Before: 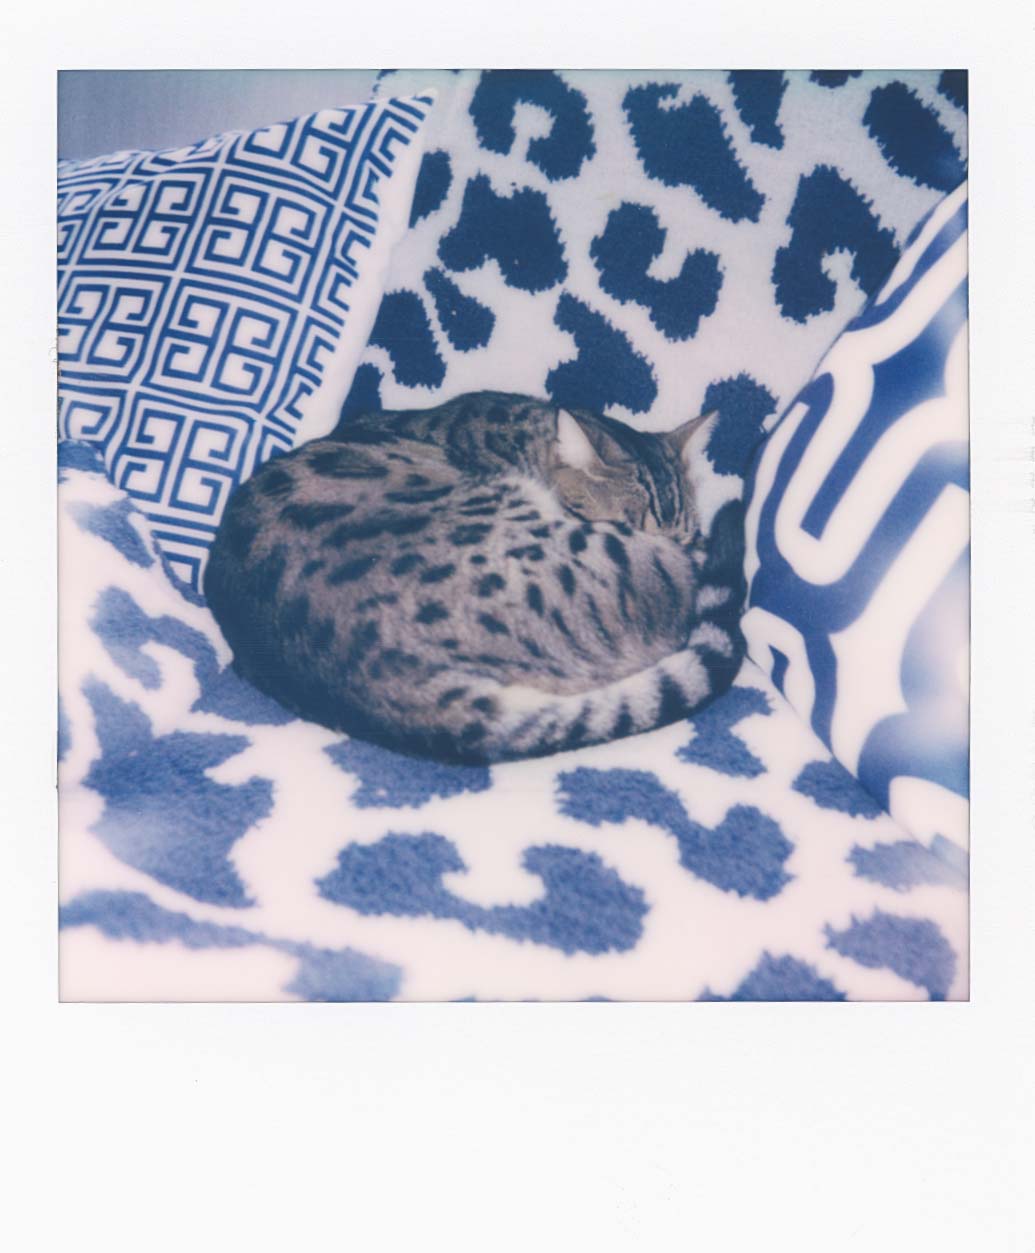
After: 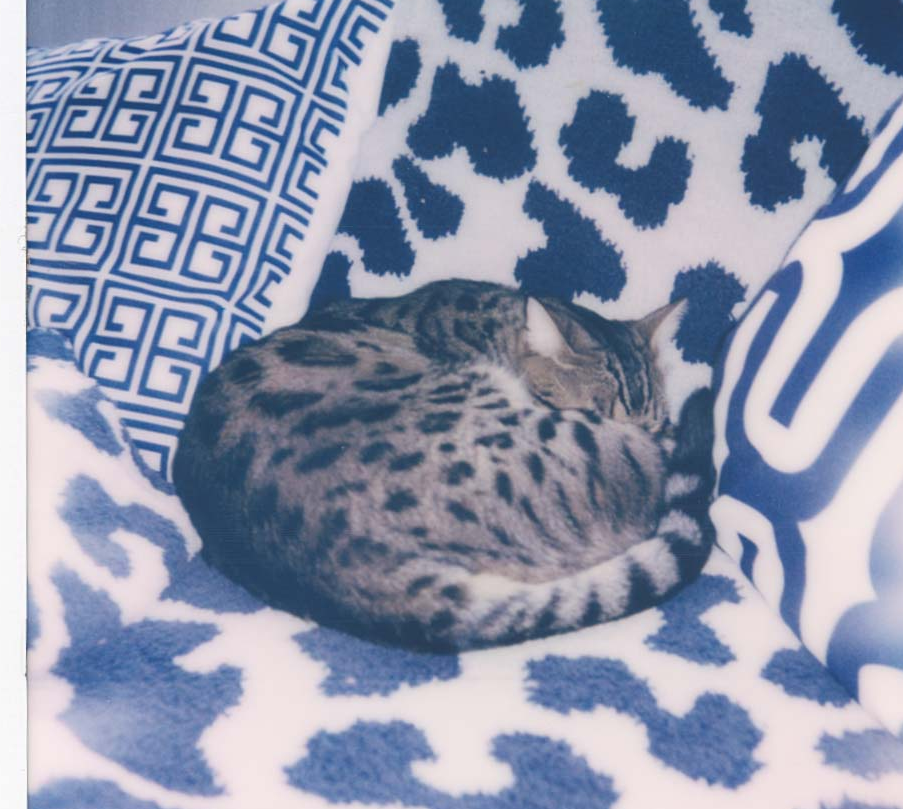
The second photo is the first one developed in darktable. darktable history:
crop: left 3.042%, top 8.956%, right 9.635%, bottom 26.464%
